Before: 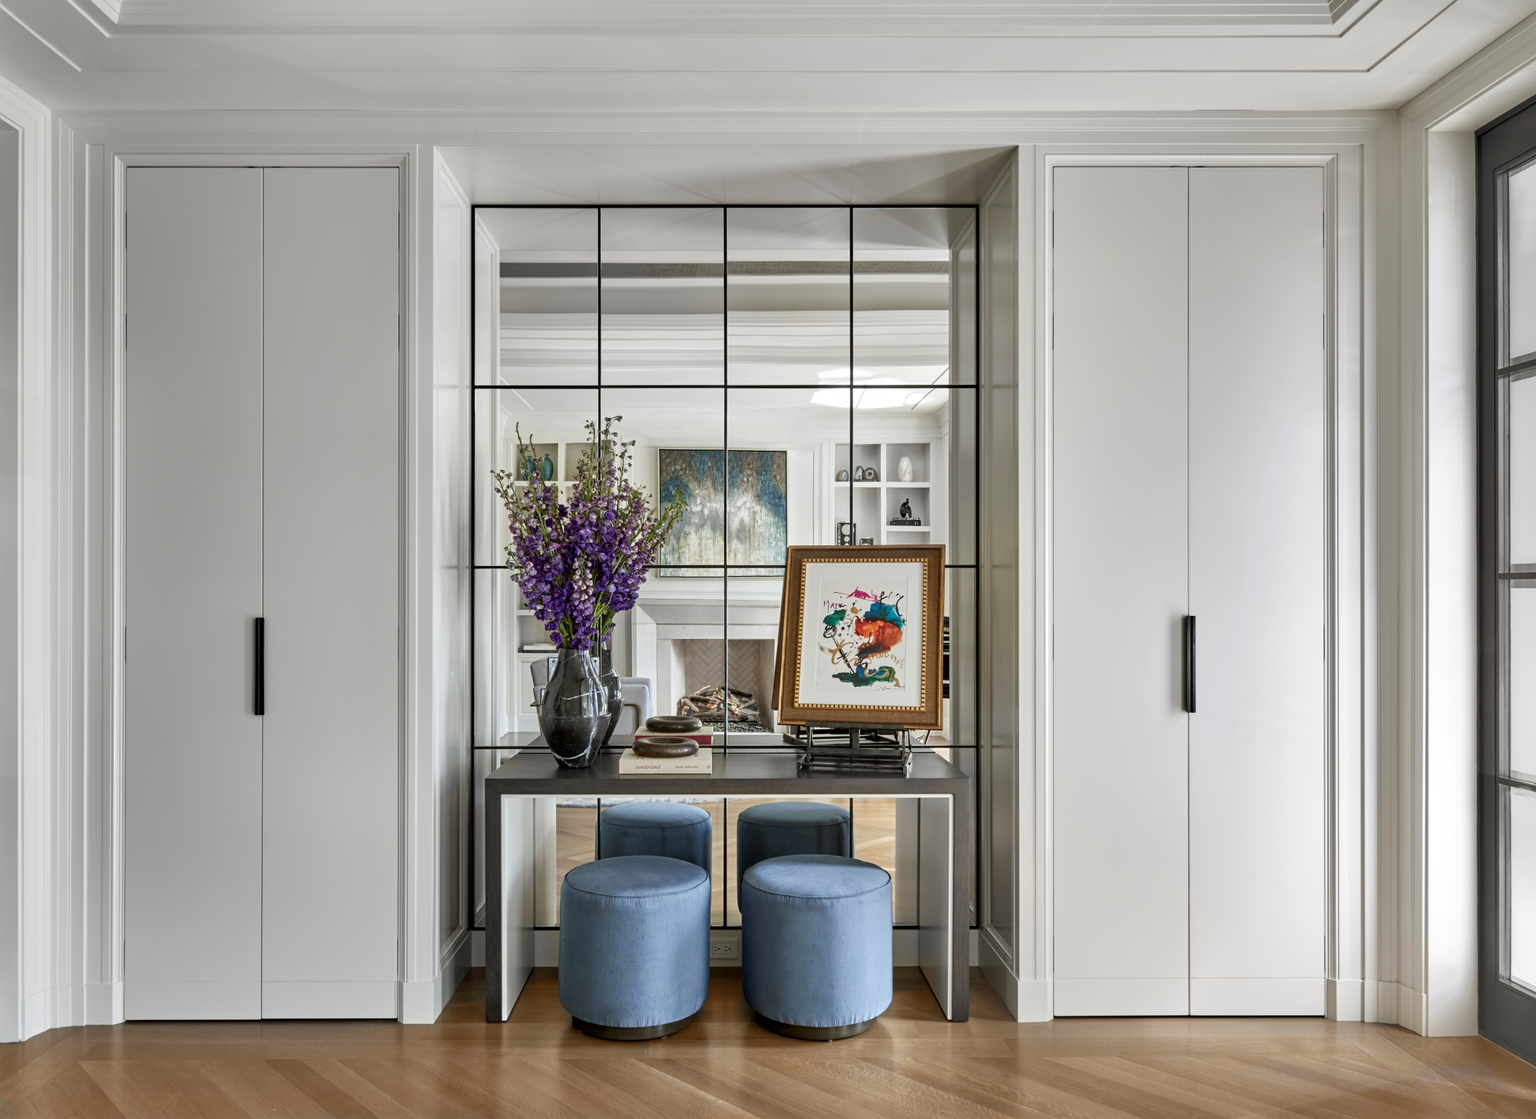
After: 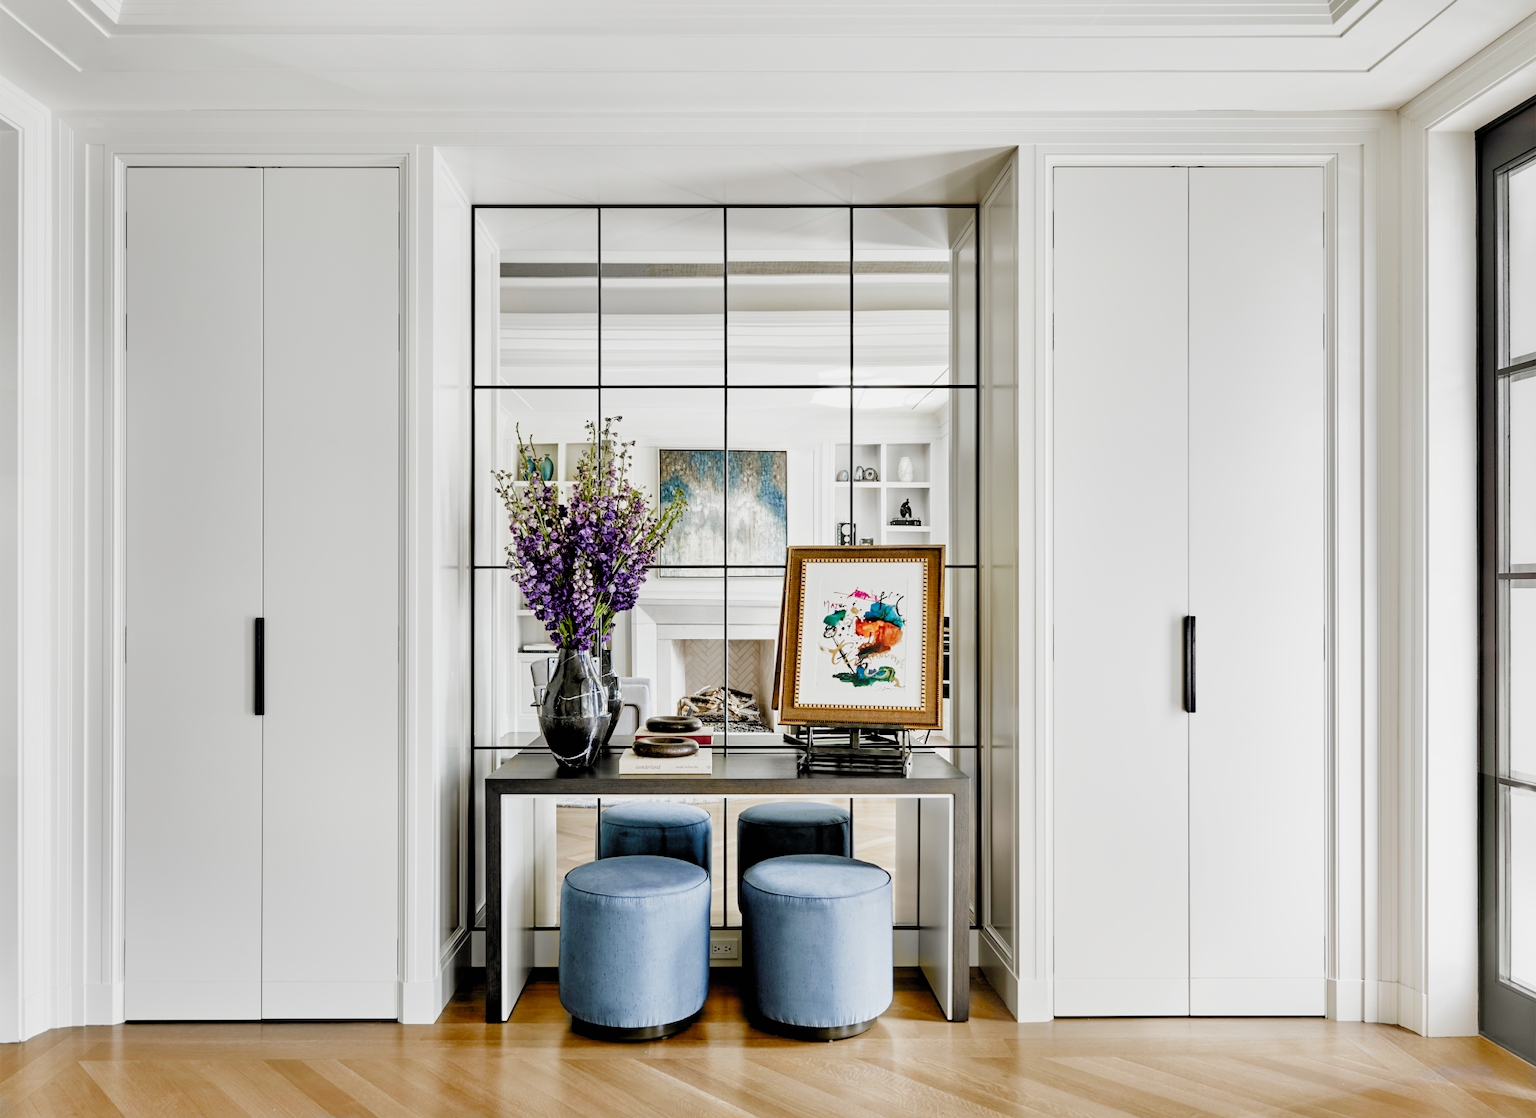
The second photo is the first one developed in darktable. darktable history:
filmic rgb: black relative exposure -2.85 EV, white relative exposure 4.56 EV, hardness 1.77, contrast 1.25, preserve chrominance no, color science v5 (2021)
exposure: black level correction 0, exposure 0.9 EV, compensate highlight preservation false
